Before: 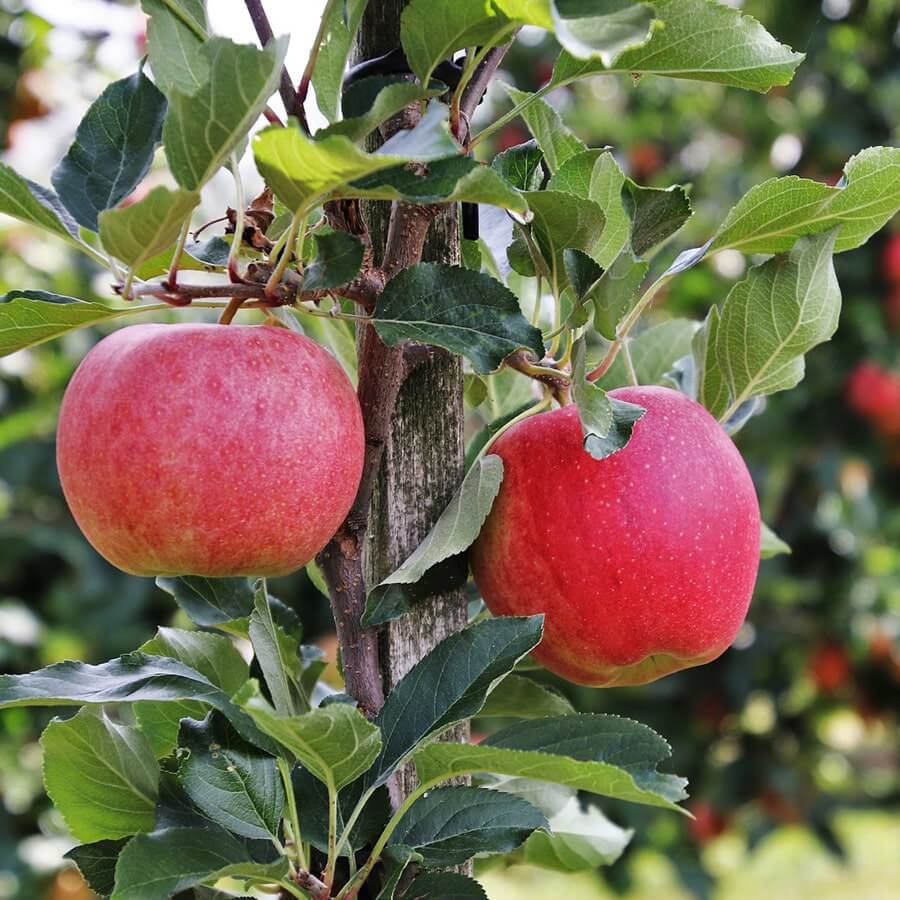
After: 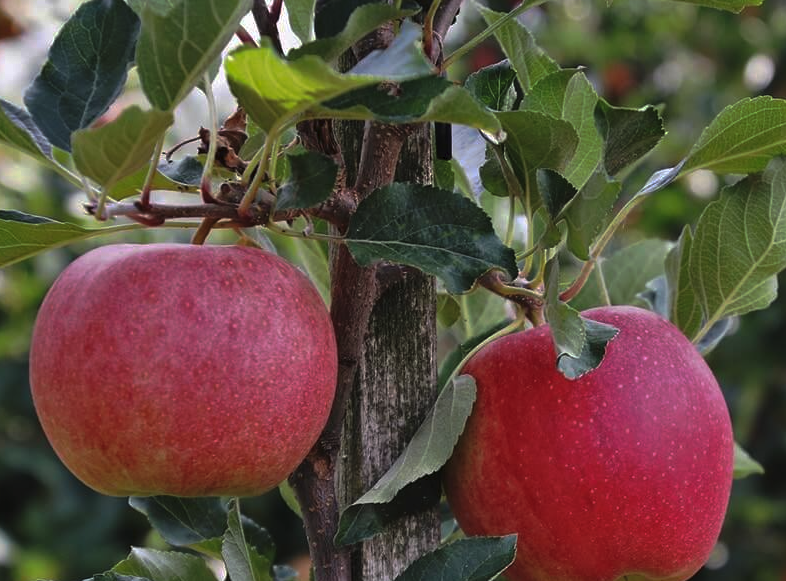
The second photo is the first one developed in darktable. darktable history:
tone curve: curves: ch0 [(0, 0) (0.003, 0.029) (0.011, 0.034) (0.025, 0.044) (0.044, 0.057) (0.069, 0.07) (0.1, 0.084) (0.136, 0.104) (0.177, 0.127) (0.224, 0.156) (0.277, 0.192) (0.335, 0.236) (0.399, 0.284) (0.468, 0.339) (0.543, 0.393) (0.623, 0.454) (0.709, 0.541) (0.801, 0.65) (0.898, 0.766) (1, 1)], preserve colors none
crop: left 3.015%, top 8.969%, right 9.647%, bottom 26.457%
